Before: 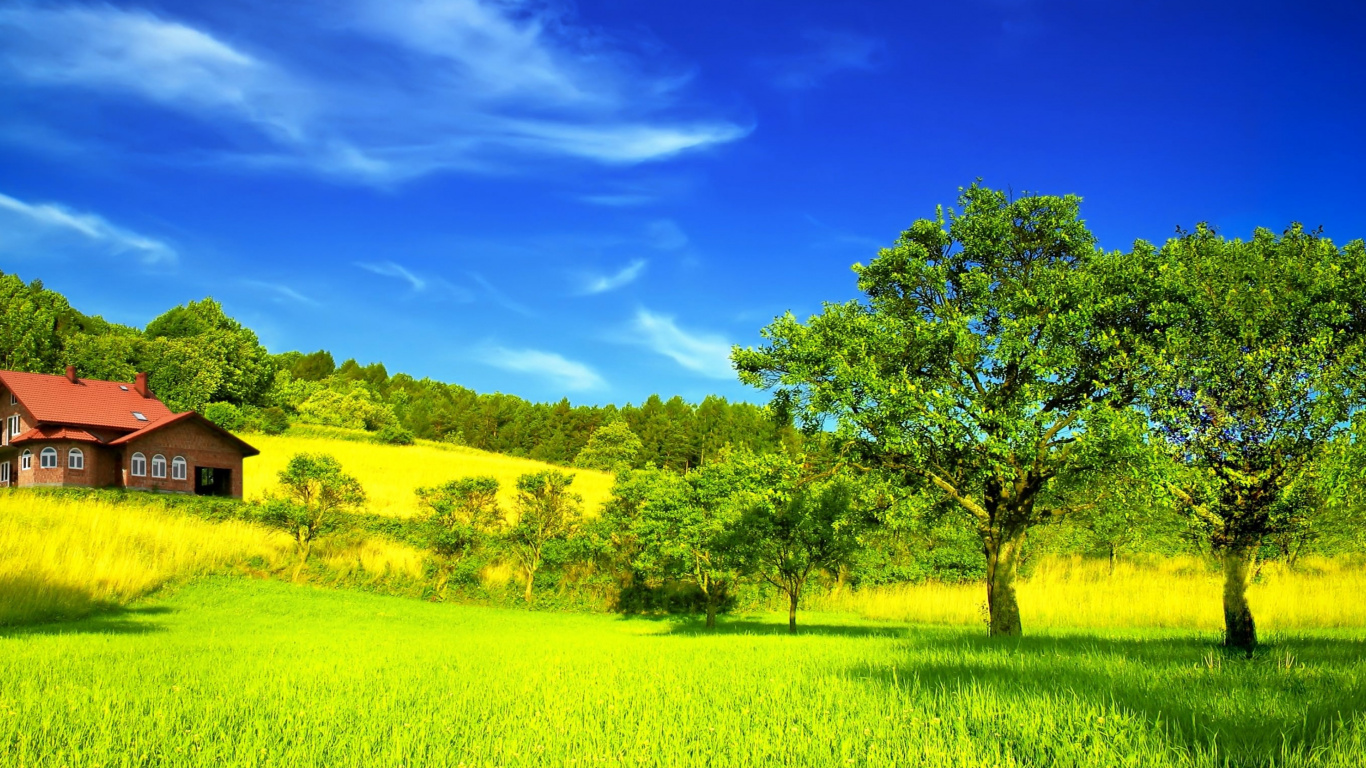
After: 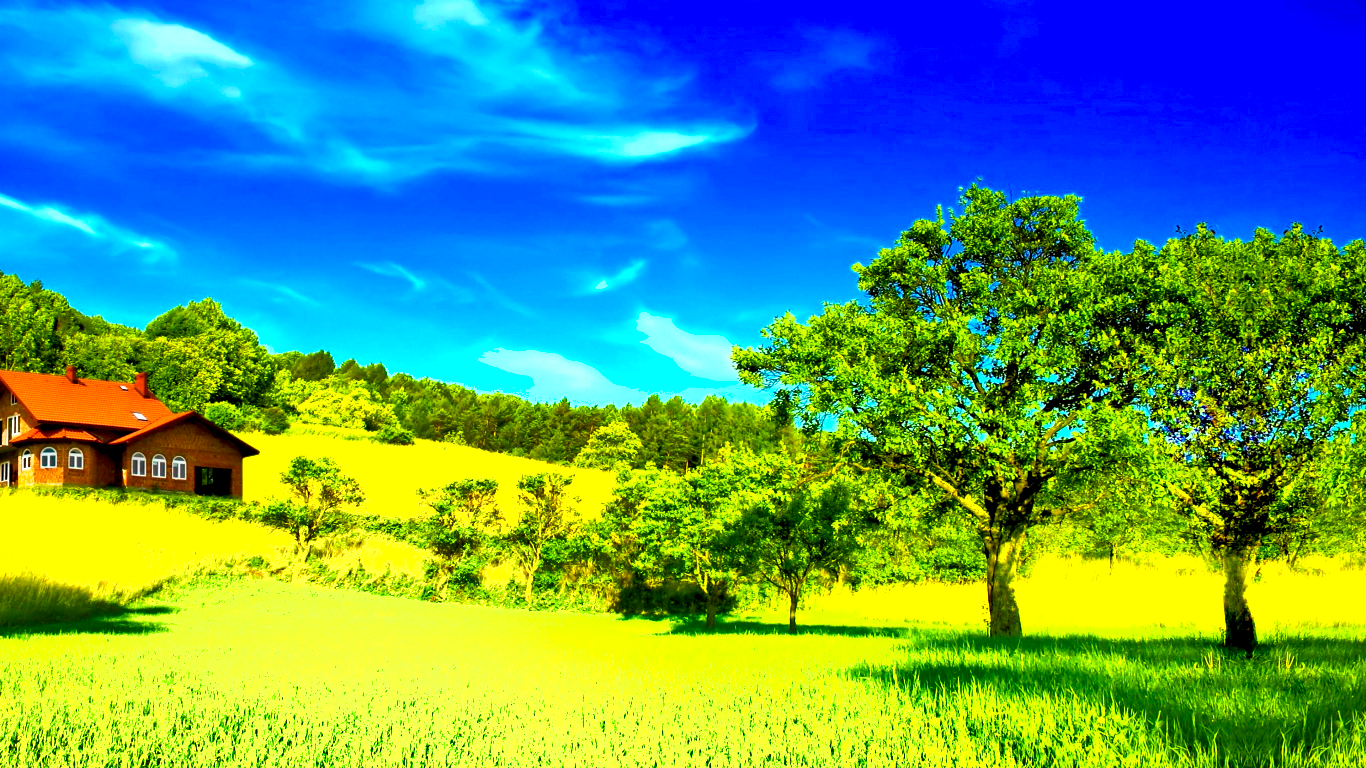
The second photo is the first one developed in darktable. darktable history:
shadows and highlights: low approximation 0.01, soften with gaussian
exposure: black level correction 0.01, exposure 1 EV, compensate highlight preservation false
color balance rgb: perceptual saturation grading › global saturation 30%, global vibrance 30%
contrast brightness saturation: brightness -0.09
